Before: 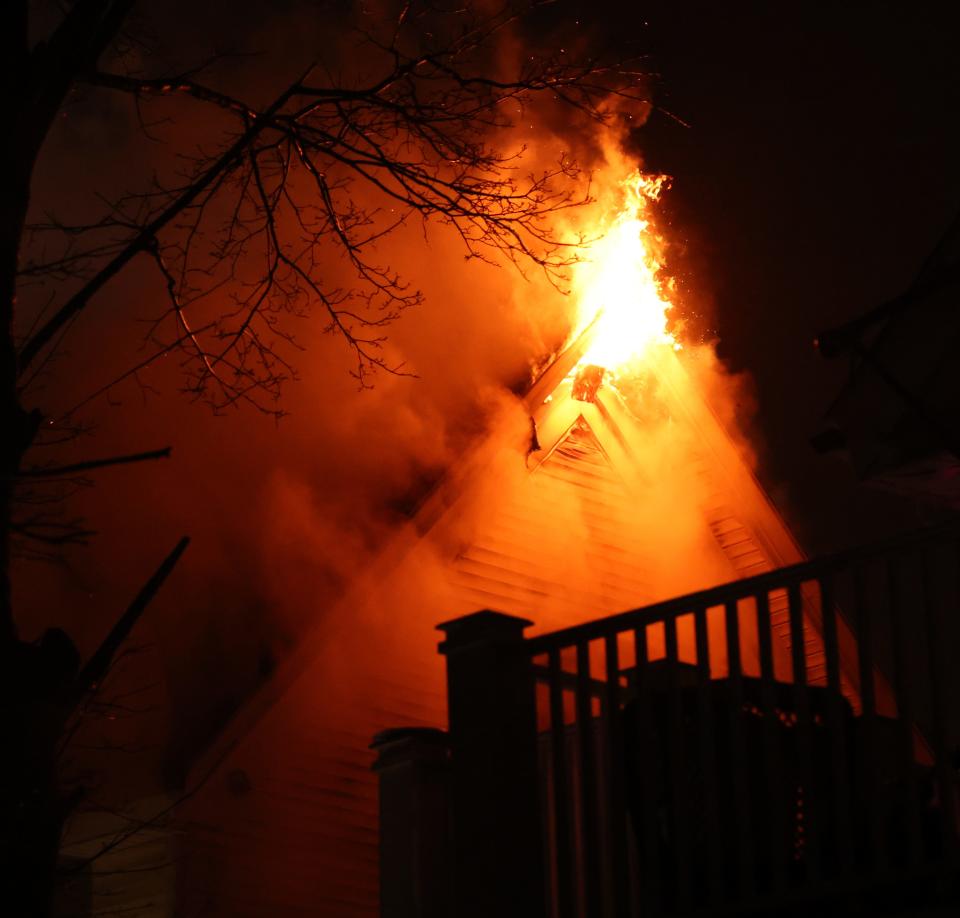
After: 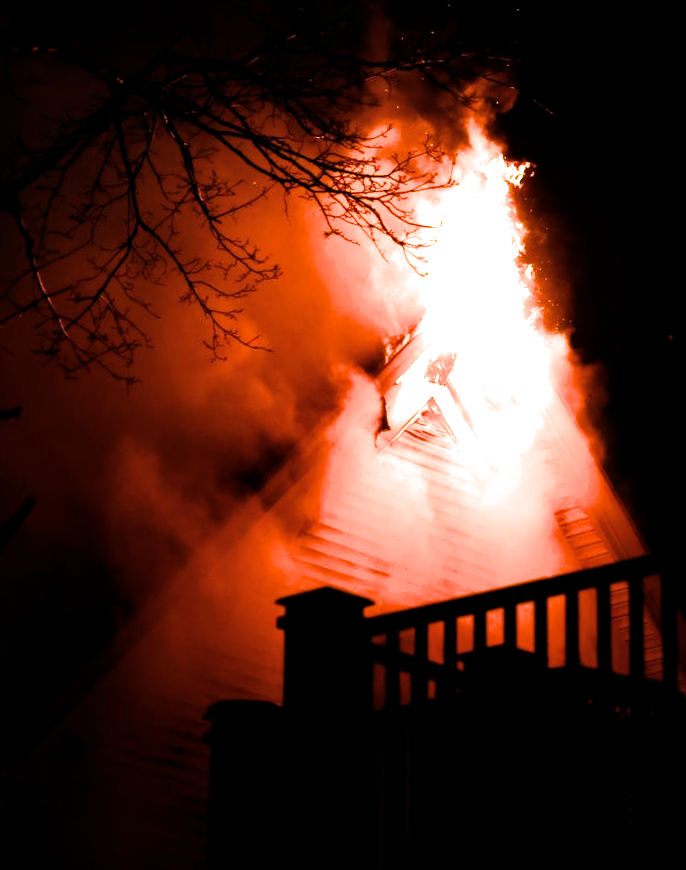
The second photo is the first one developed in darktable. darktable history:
crop and rotate: angle -3.01°, left 13.932%, top 0.021%, right 10.744%, bottom 0.084%
color balance rgb: perceptual saturation grading › global saturation 0.227%, perceptual brilliance grading › global brilliance 14.576%, perceptual brilliance grading › shadows -34.738%, global vibrance 30.287%, contrast 10.386%
tone equalizer: -8 EV -0.426 EV, -7 EV -0.404 EV, -6 EV -0.359 EV, -5 EV -0.239 EV, -3 EV 0.205 EV, -2 EV 0.34 EV, -1 EV 0.396 EV, +0 EV 0.417 EV
filmic rgb: middle gray luminance 18.28%, black relative exposure -11.52 EV, white relative exposure 2.6 EV, target black luminance 0%, hardness 8.4, latitude 98.93%, contrast 1.085, shadows ↔ highlights balance 0.467%, iterations of high-quality reconstruction 0
local contrast: mode bilateral grid, contrast 16, coarseness 36, detail 104%, midtone range 0.2
